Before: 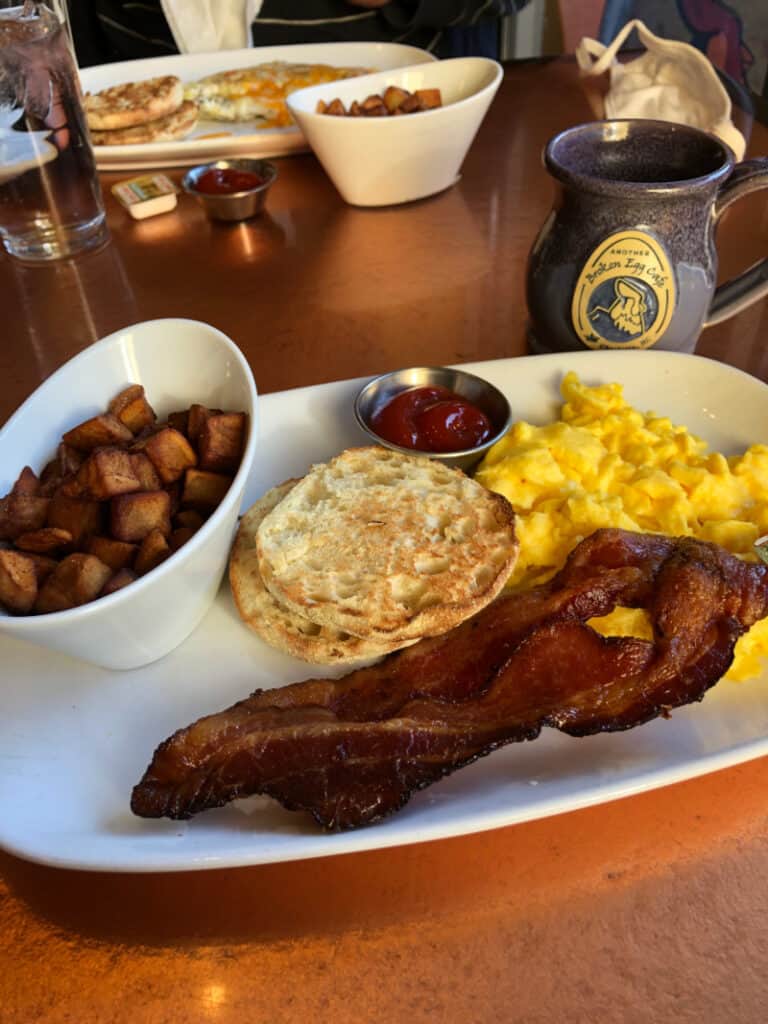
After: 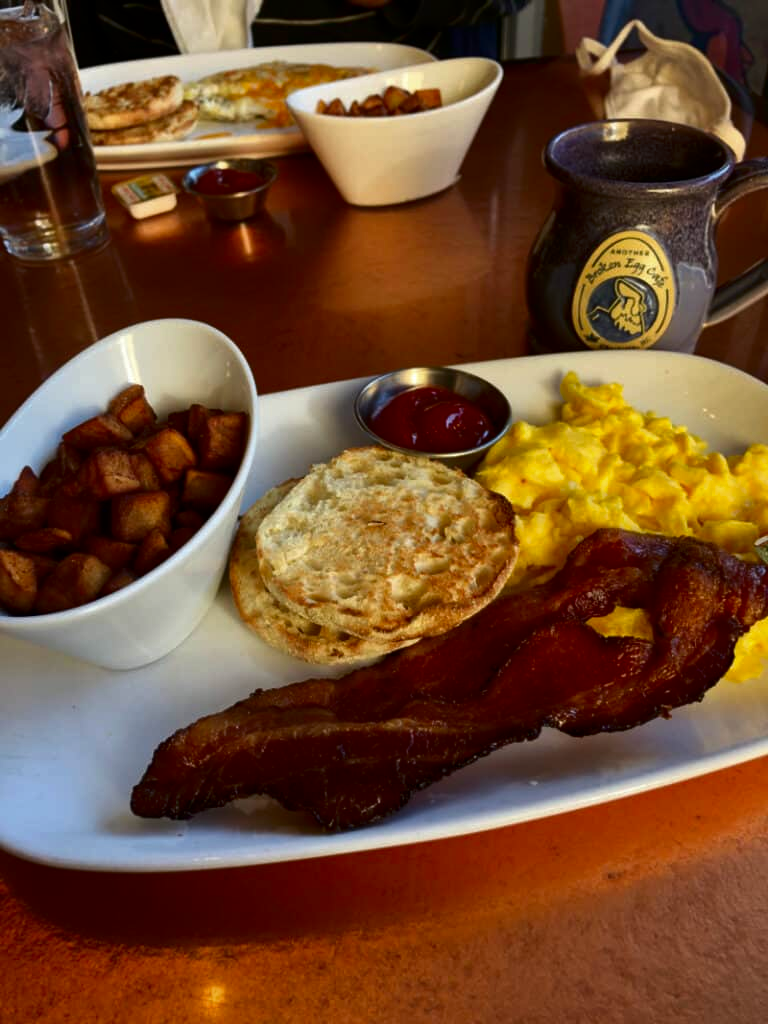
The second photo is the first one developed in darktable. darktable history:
contrast brightness saturation: brightness -0.215, saturation 0.078
